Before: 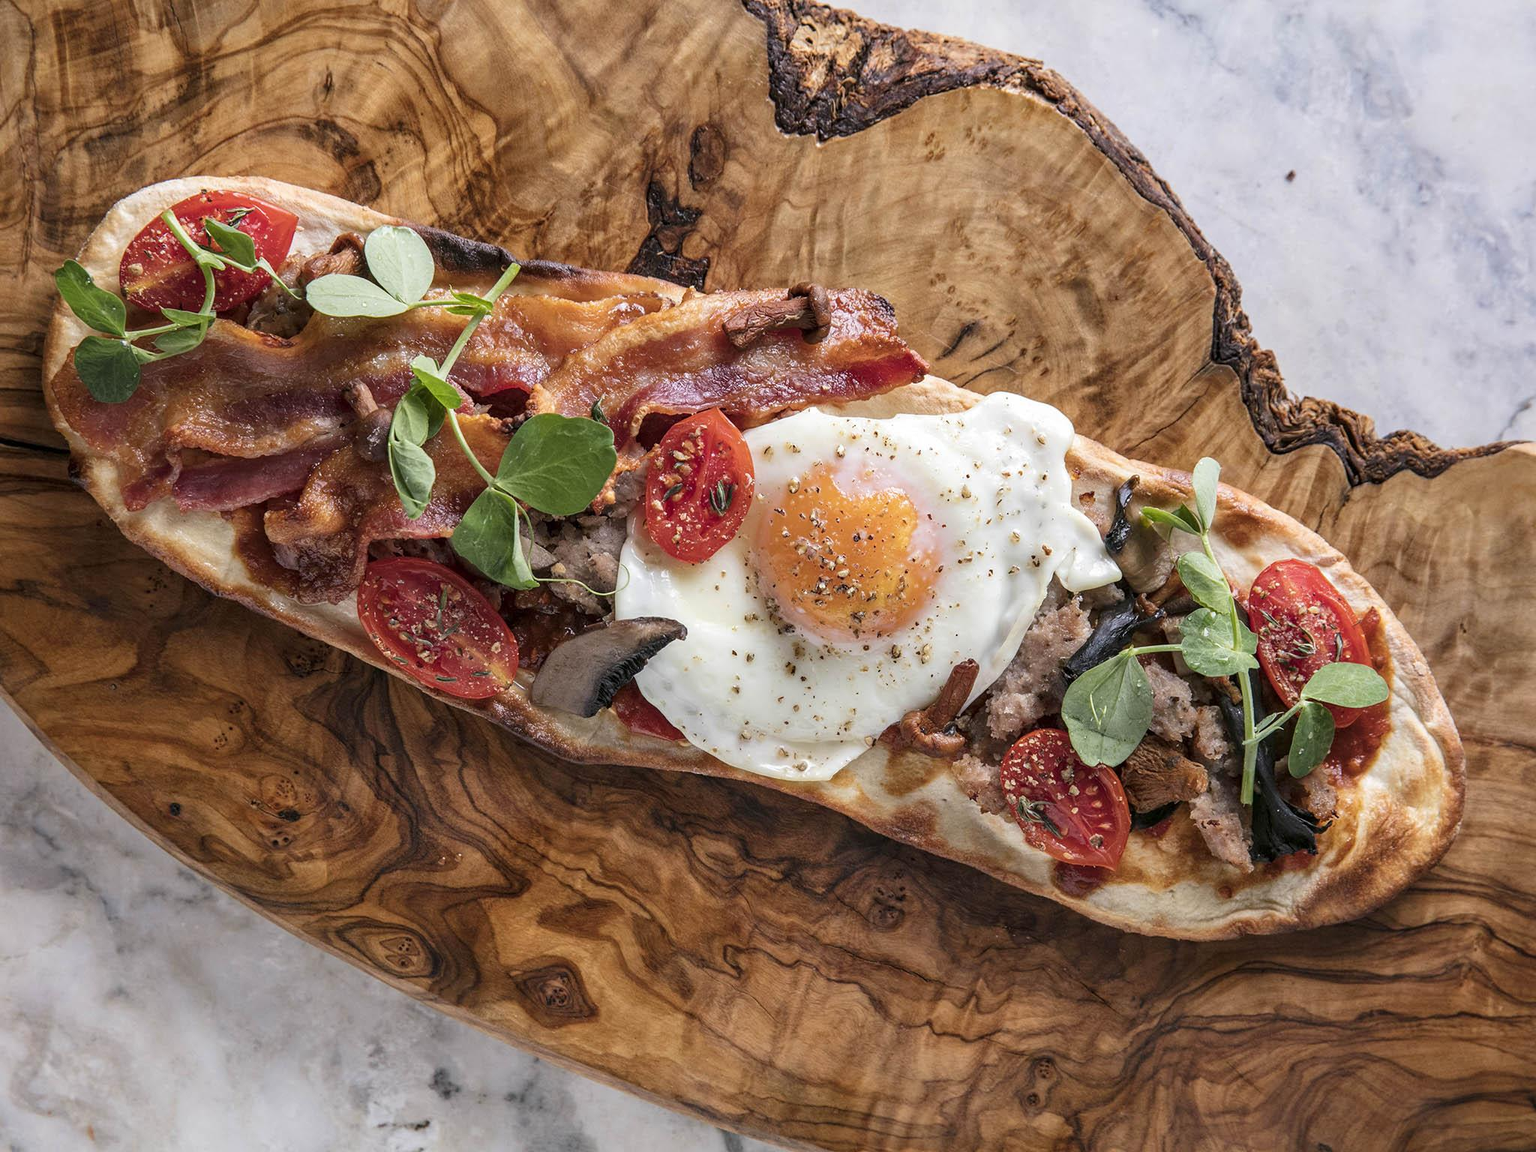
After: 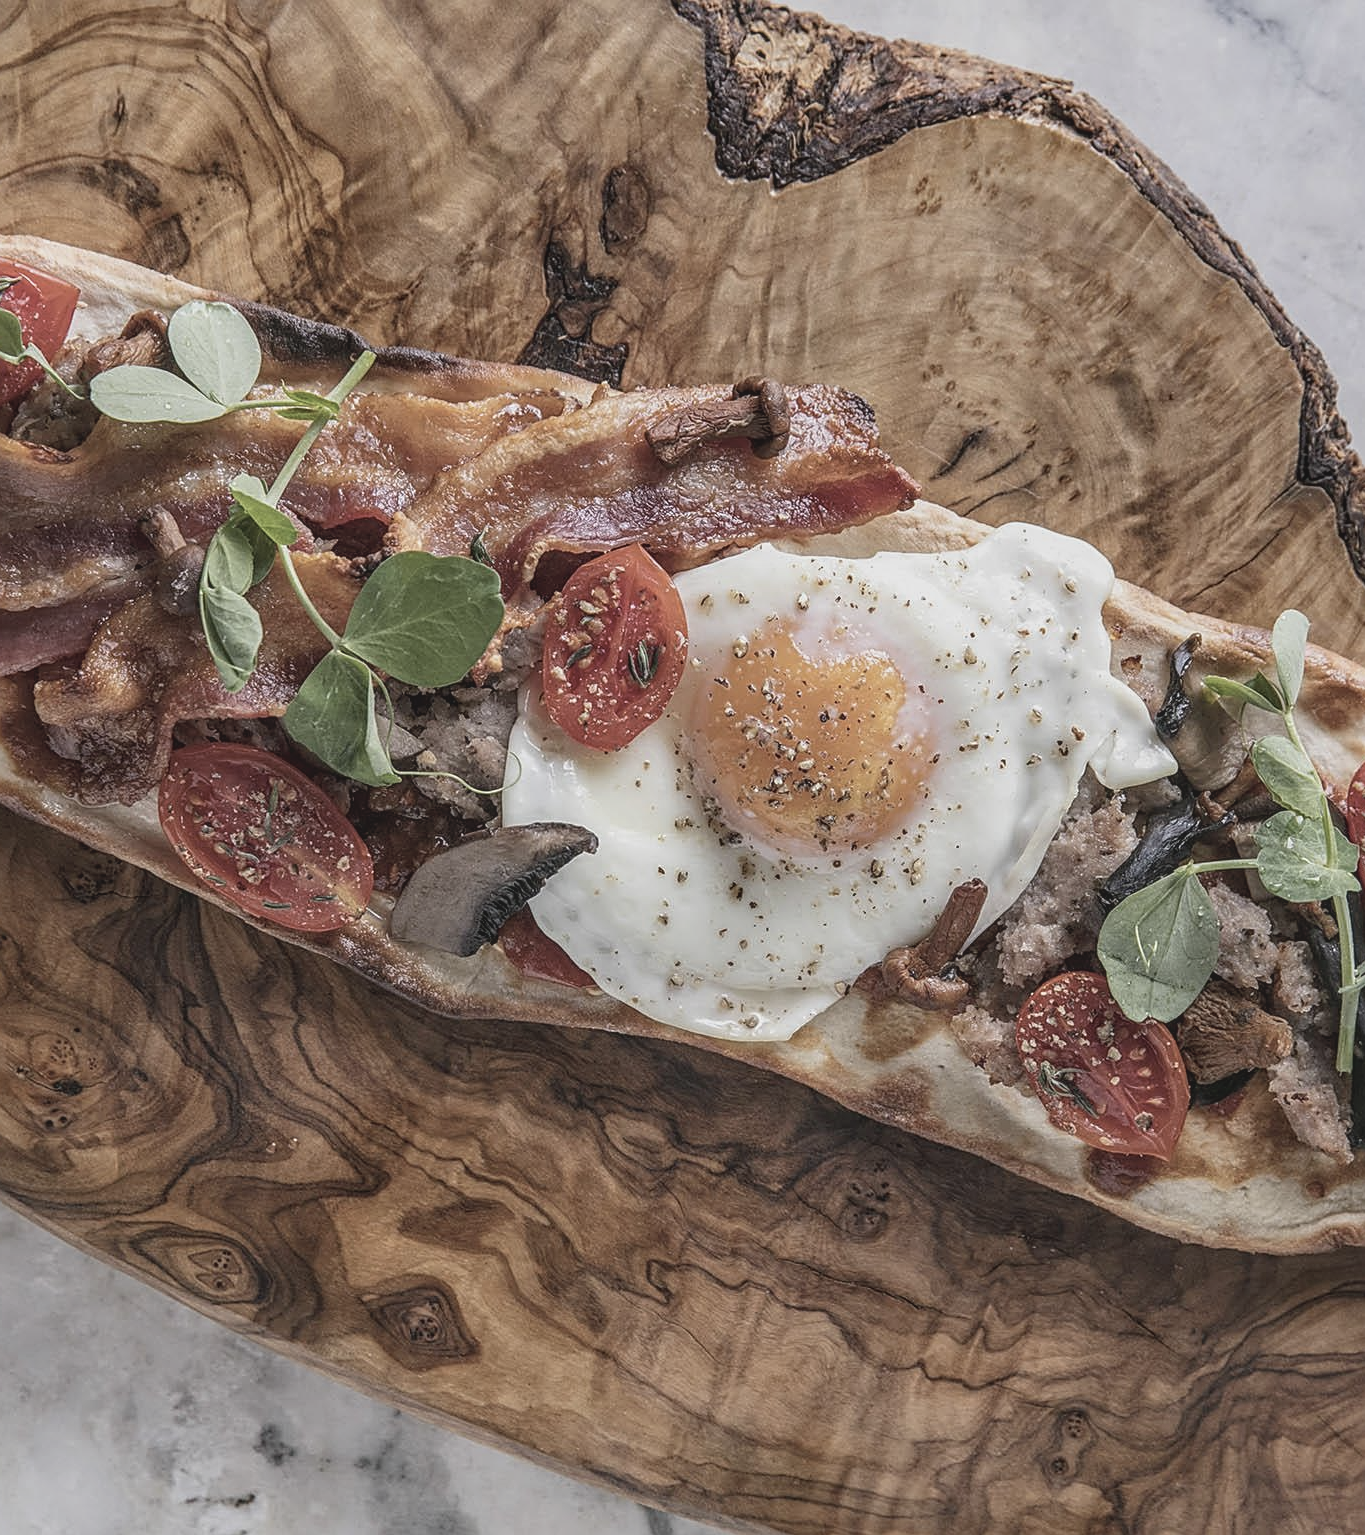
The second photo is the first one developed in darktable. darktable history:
contrast brightness saturation: contrast -0.26, saturation -0.43
crop and rotate: left 15.546%, right 17.787%
sharpen: on, module defaults
local contrast: detail 130%
